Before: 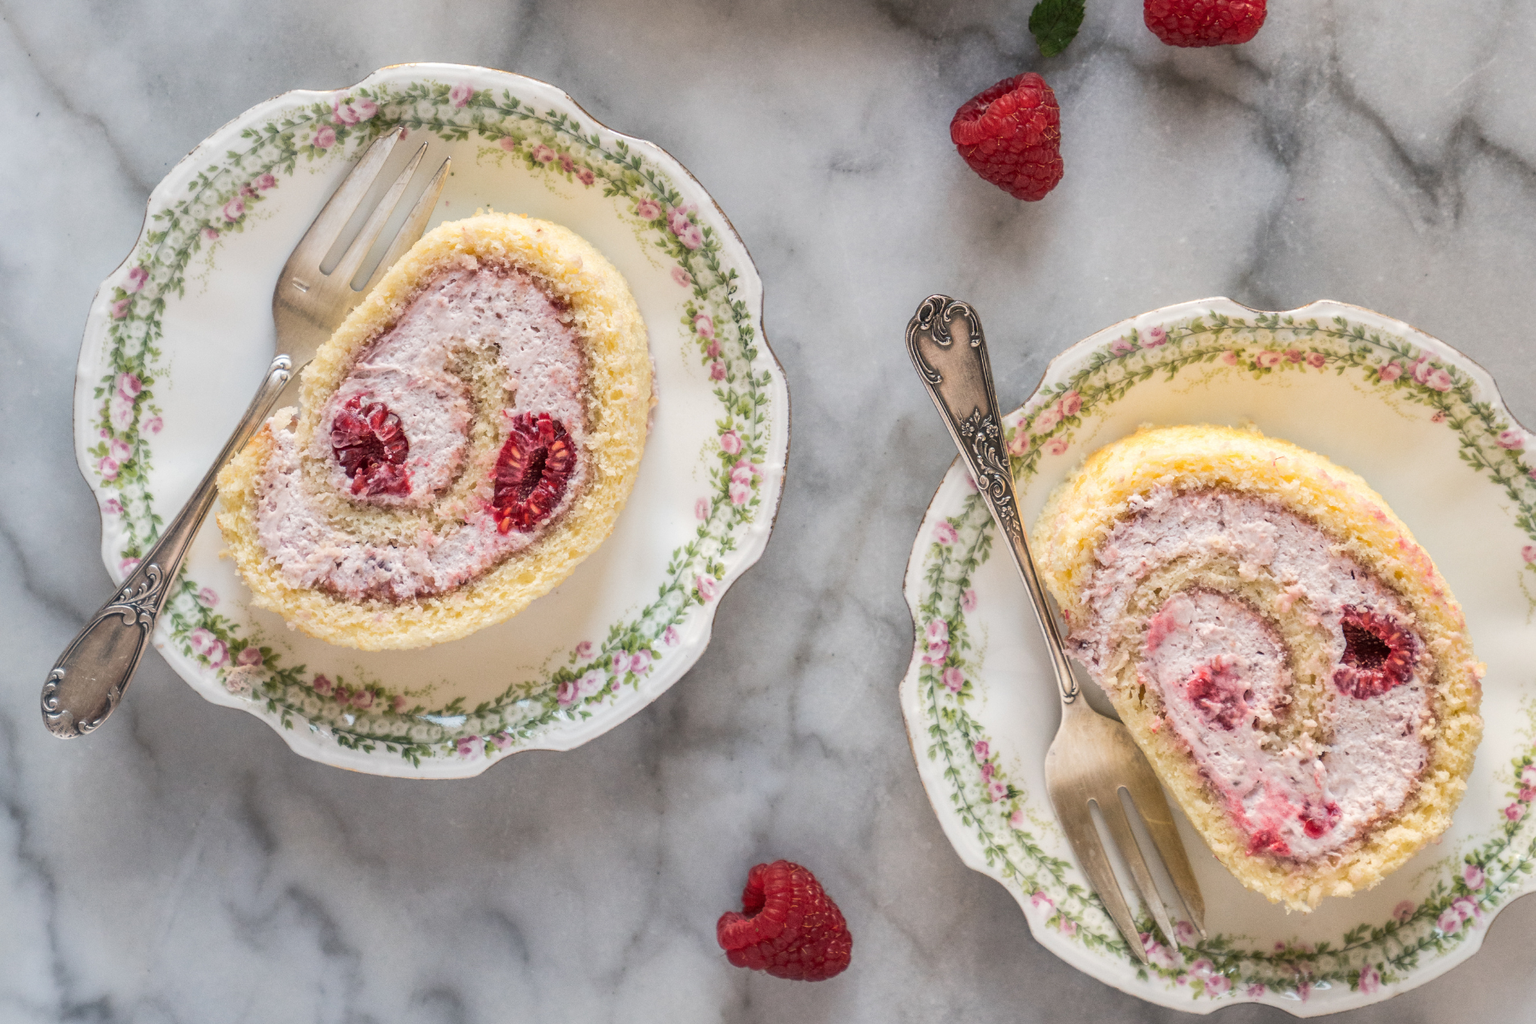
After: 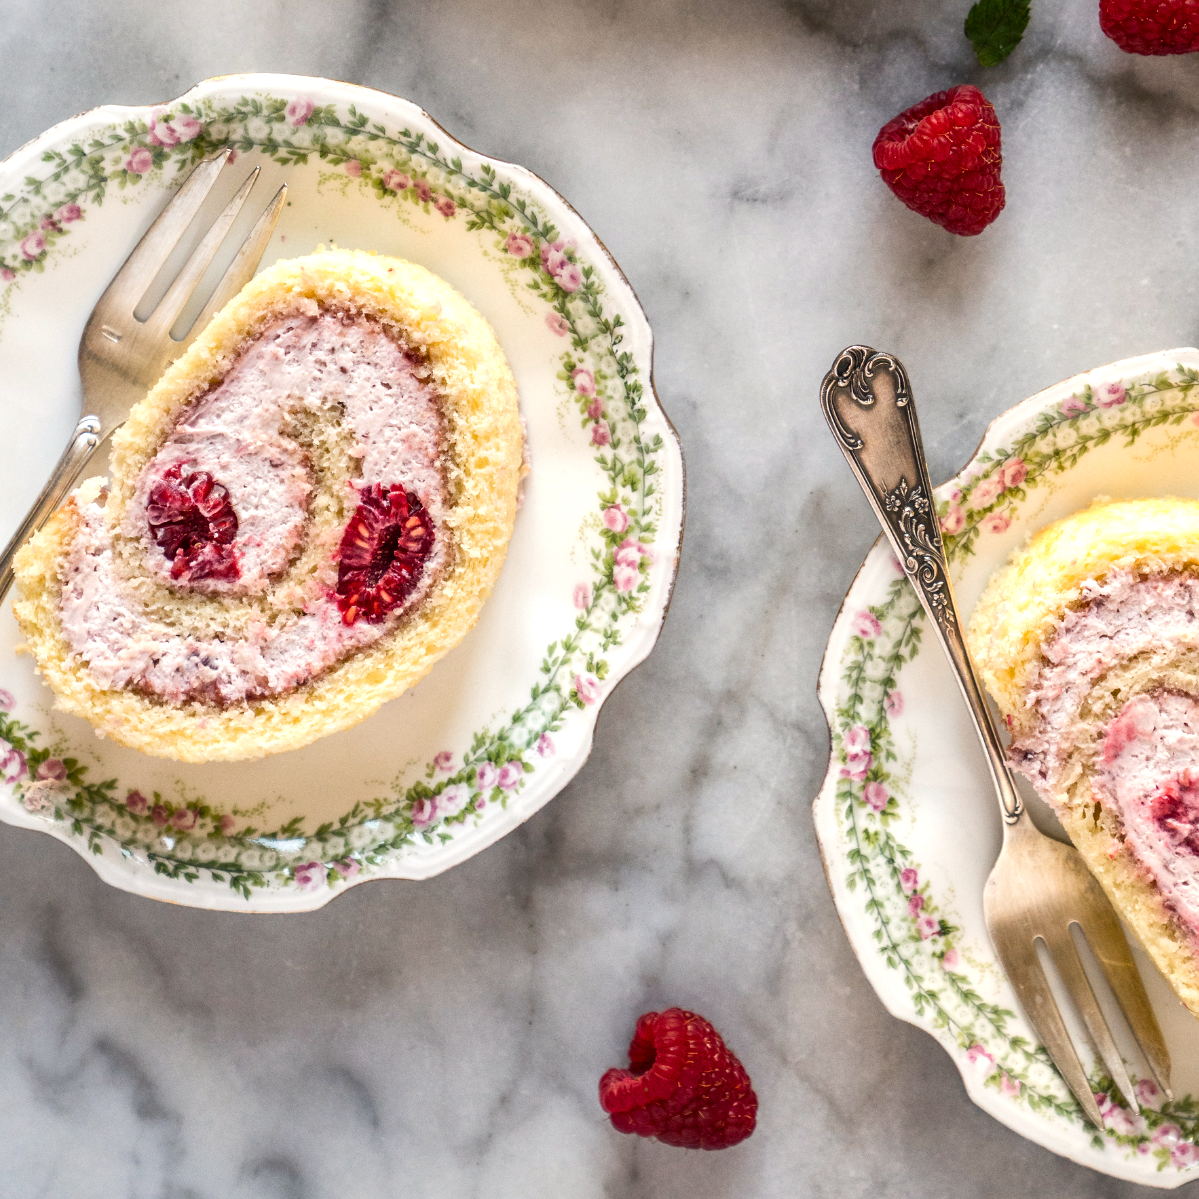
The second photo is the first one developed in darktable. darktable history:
white balance: red 1.009, blue 0.985
color balance rgb: shadows lift › luminance -20%, power › hue 72.24°, highlights gain › luminance 15%, global offset › hue 171.6°, perceptual saturation grading › global saturation 14.09%, perceptual saturation grading › highlights -25%, perceptual saturation grading › shadows 25%, global vibrance 25%, contrast 10%
crop and rotate: left 13.409%, right 19.924%
